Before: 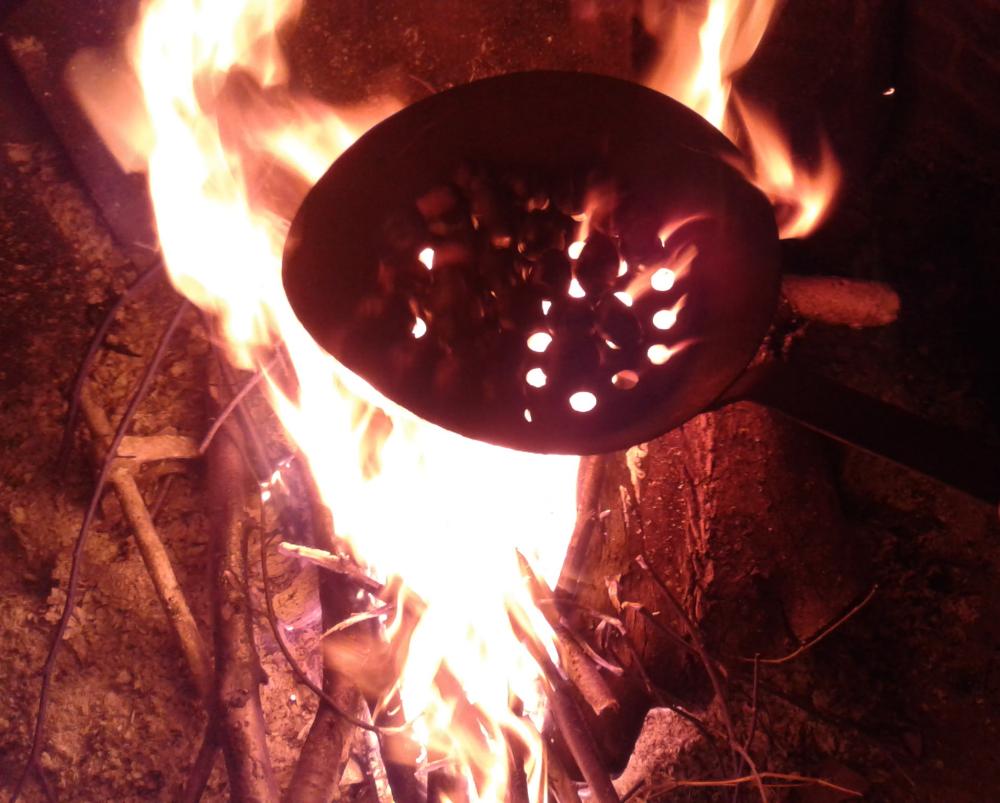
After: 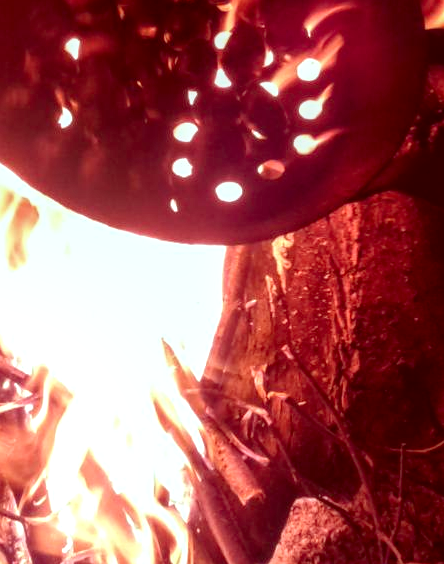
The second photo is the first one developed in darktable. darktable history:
exposure: exposure 0.3 EV, compensate highlight preservation false
color correction: highlights a* -7.23, highlights b* -0.161, shadows a* 20.08, shadows b* 11.73
local contrast: highlights 0%, shadows 0%, detail 133%
crop: left 35.432%, top 26.233%, right 20.145%, bottom 3.432%
